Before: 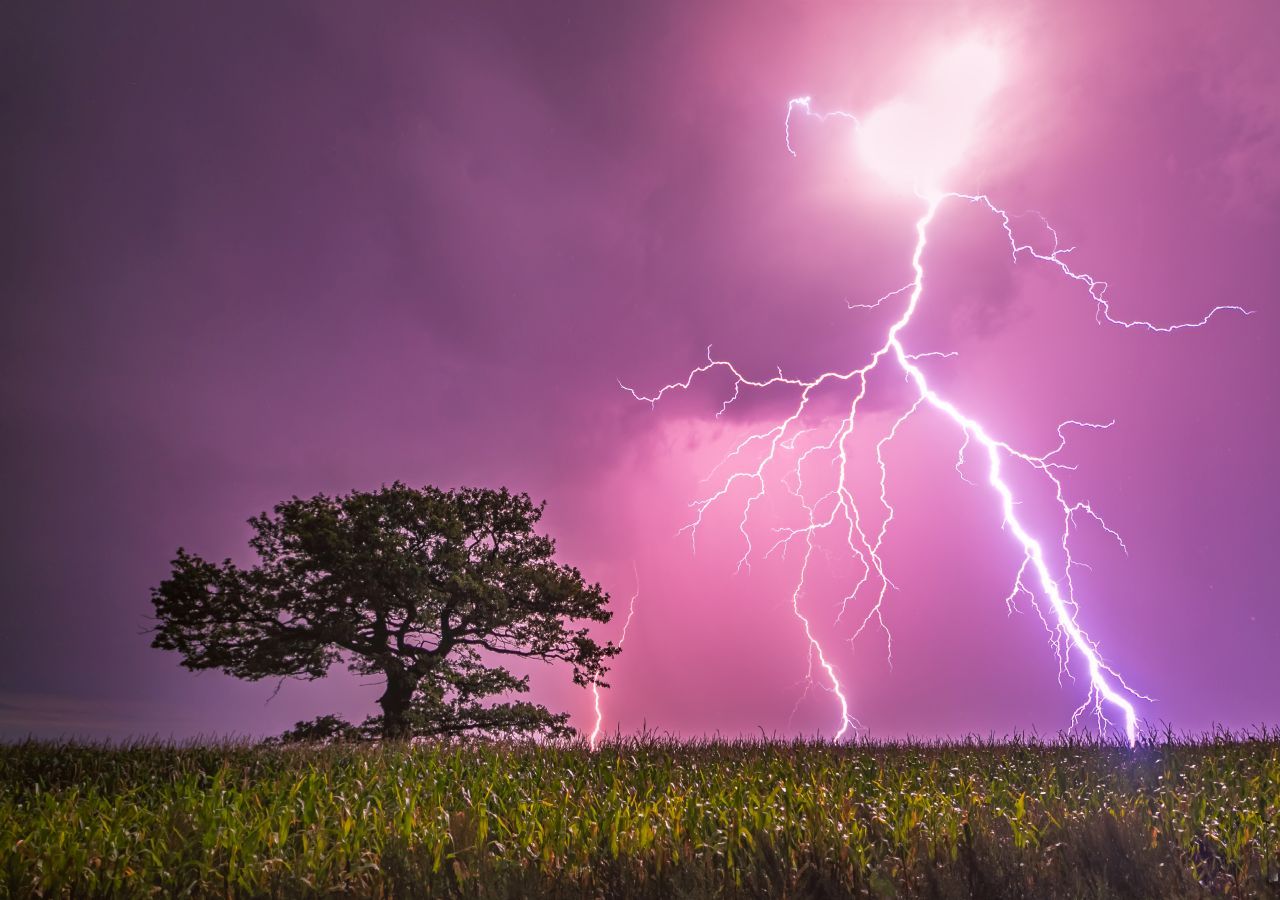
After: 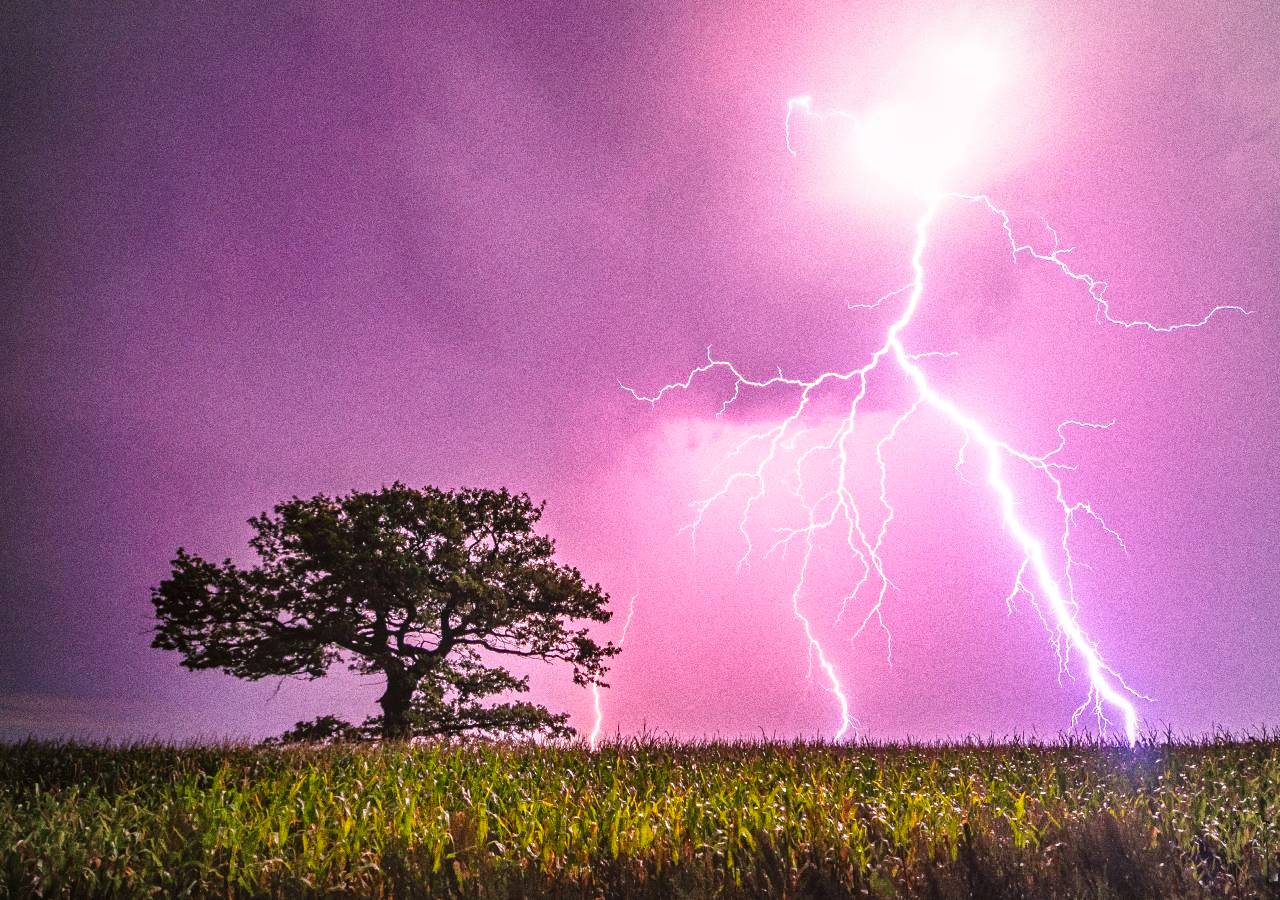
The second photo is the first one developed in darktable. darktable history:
grain: strength 49.07%
vignetting: brightness -0.167
base curve: curves: ch0 [(0, 0) (0.028, 0.03) (0.121, 0.232) (0.46, 0.748) (0.859, 0.968) (1, 1)], preserve colors none
